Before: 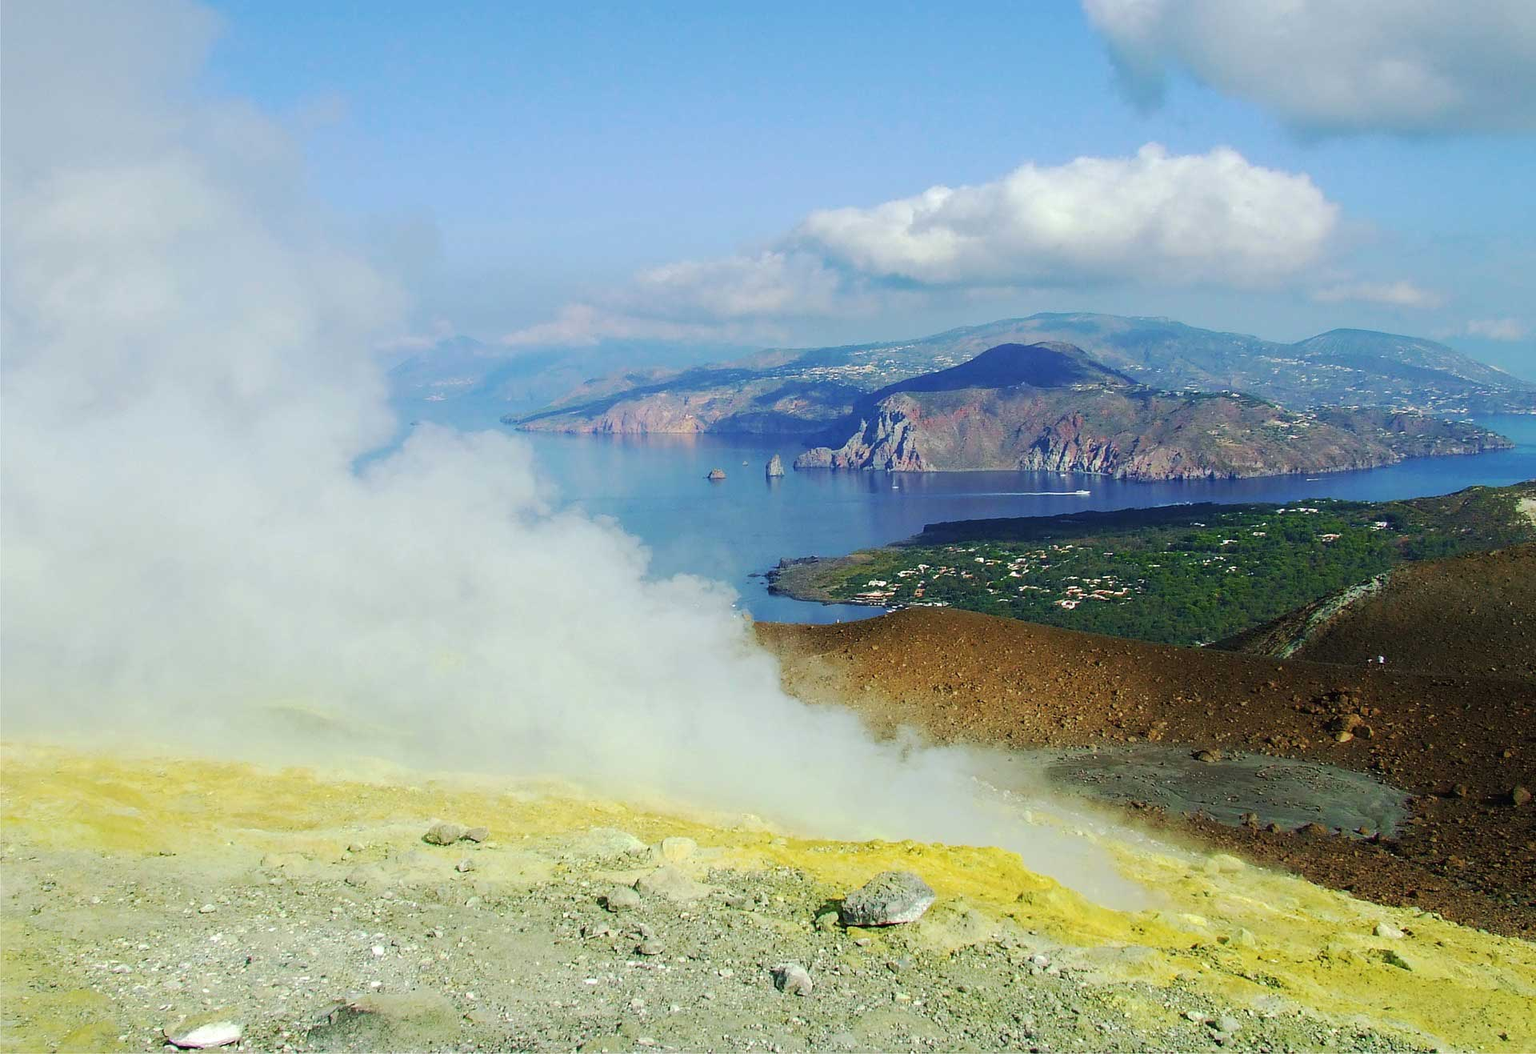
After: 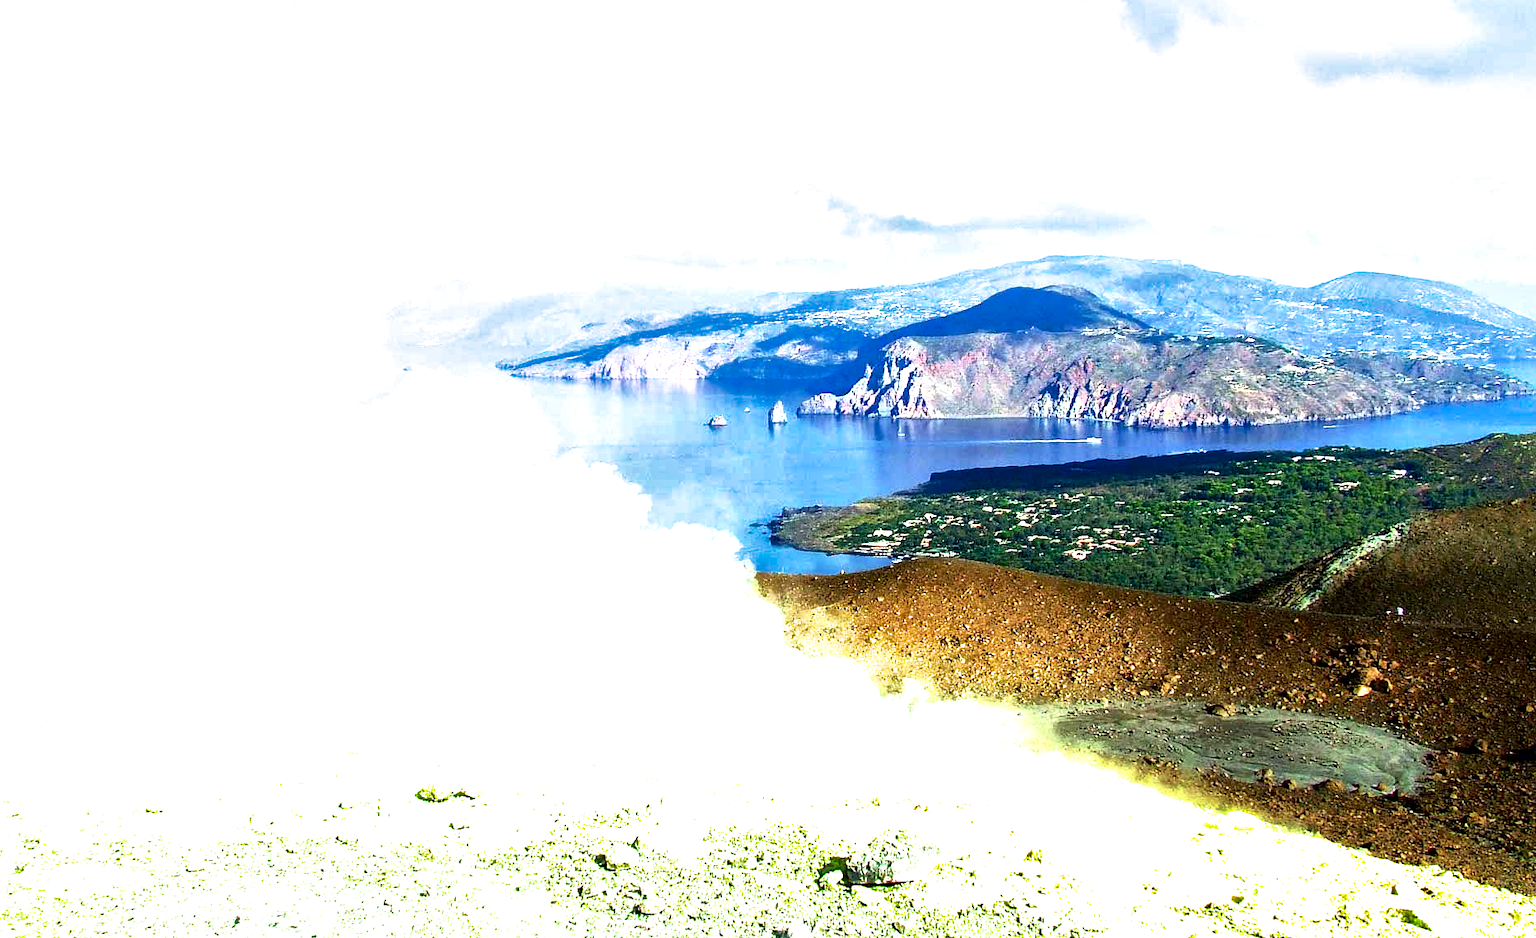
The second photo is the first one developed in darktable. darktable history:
crop: left 1.148%, top 6.114%, right 1.441%, bottom 7.034%
filmic rgb: black relative exposure -9.06 EV, white relative exposure 2.3 EV, hardness 7.44
local contrast: mode bilateral grid, contrast 24, coarseness 46, detail 152%, midtone range 0.2
shadows and highlights: on, module defaults
contrast brightness saturation: contrast 0.192, brightness -0.113, saturation 0.212
exposure: black level correction 0, exposure 1.2 EV, compensate highlight preservation false
